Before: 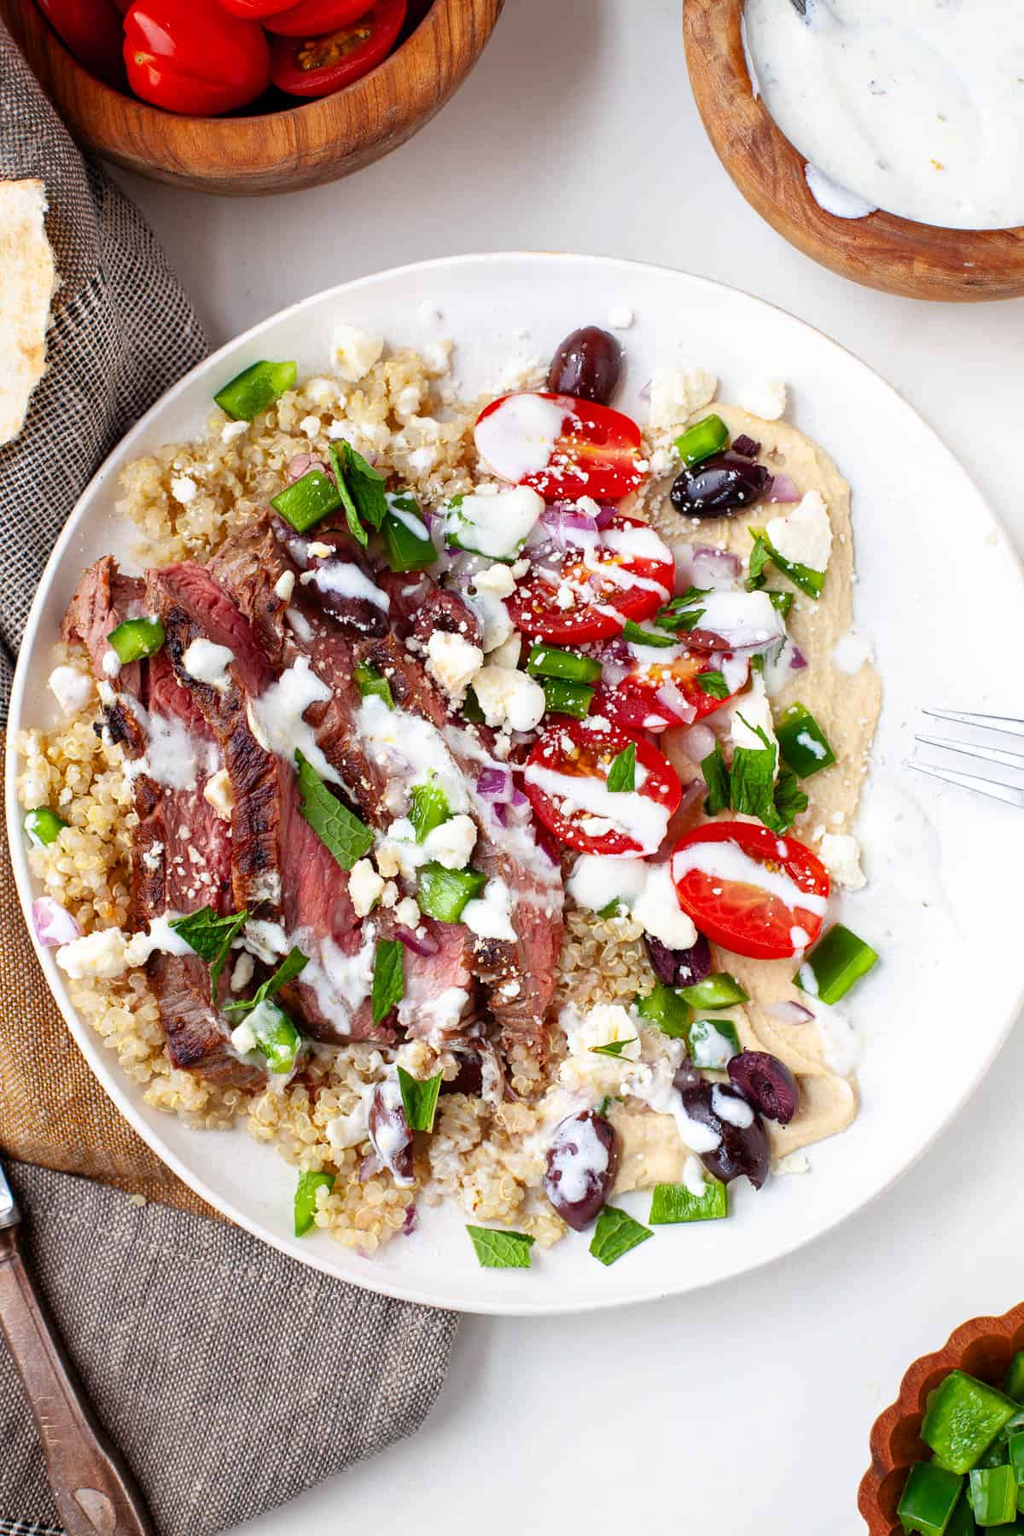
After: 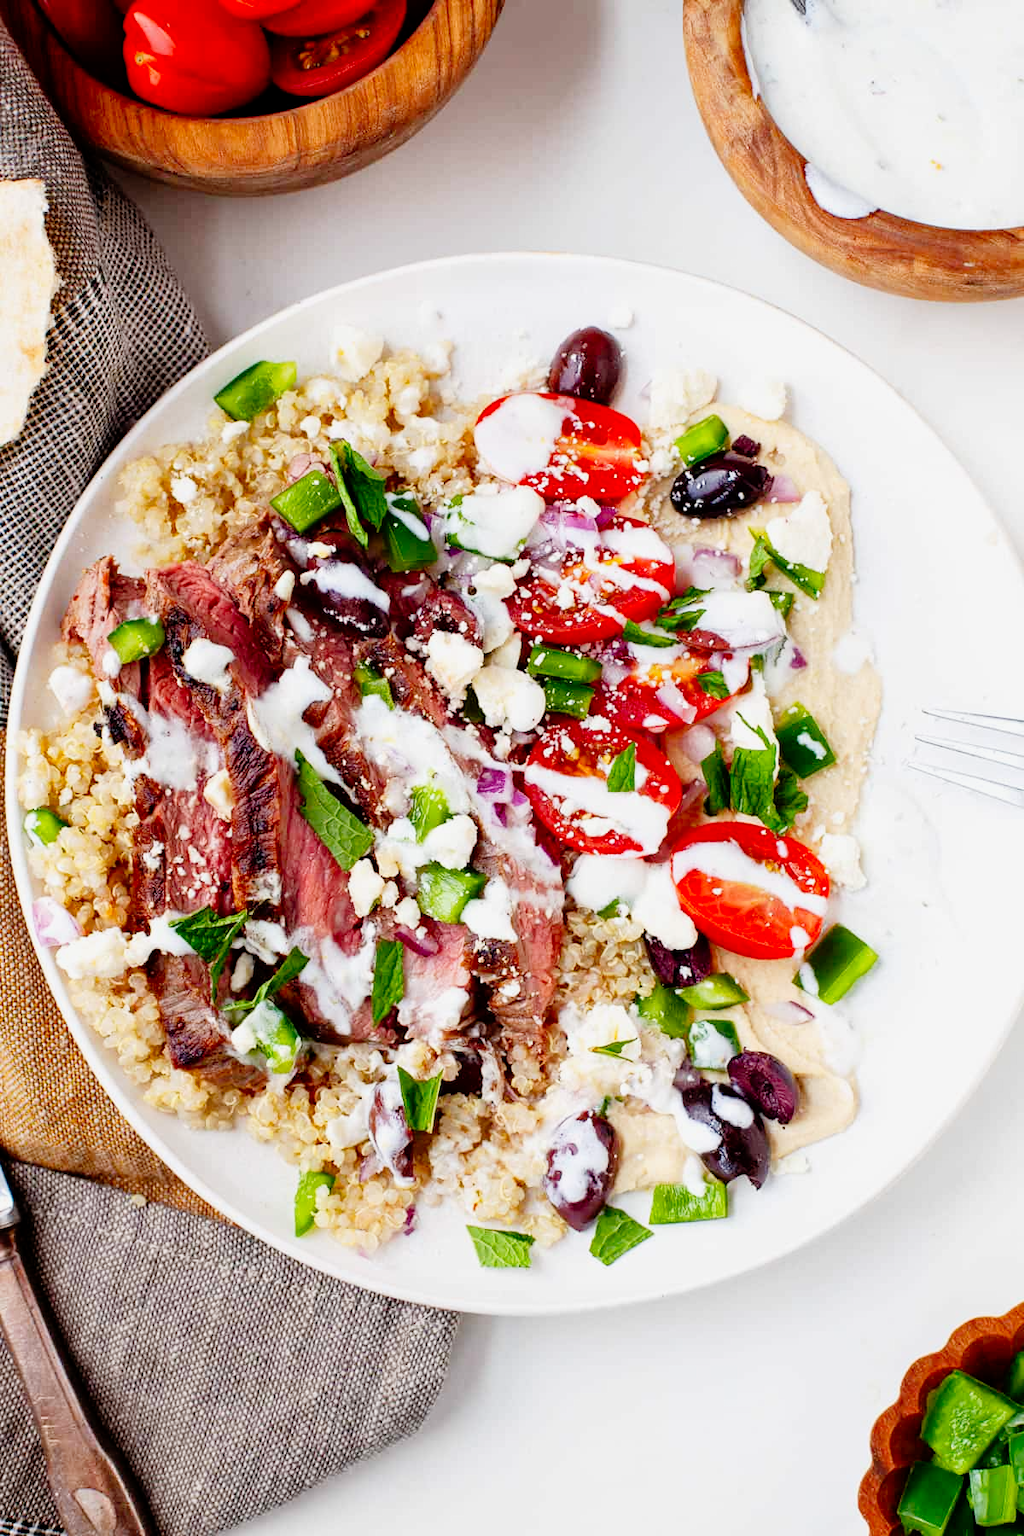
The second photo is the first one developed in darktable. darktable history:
tone curve: curves: ch0 [(0.017, 0) (0.122, 0.046) (0.295, 0.297) (0.449, 0.505) (0.559, 0.629) (0.729, 0.796) (0.879, 0.898) (1, 0.97)]; ch1 [(0, 0) (0.393, 0.4) (0.447, 0.447) (0.485, 0.497) (0.522, 0.503) (0.539, 0.52) (0.606, 0.6) (0.696, 0.679) (1, 1)]; ch2 [(0, 0) (0.369, 0.388) (0.449, 0.431) (0.499, 0.501) (0.516, 0.536) (0.604, 0.599) (0.741, 0.763) (1, 1)], preserve colors none
